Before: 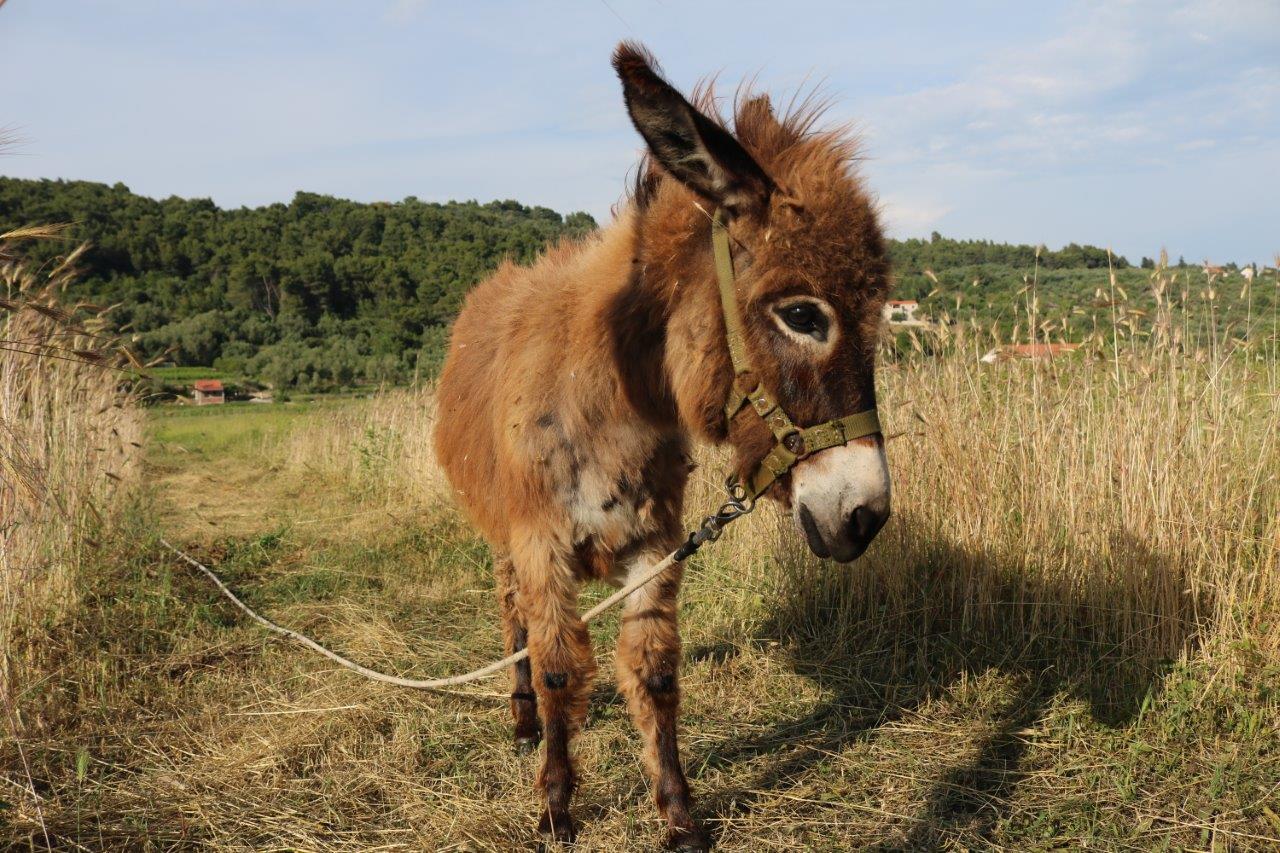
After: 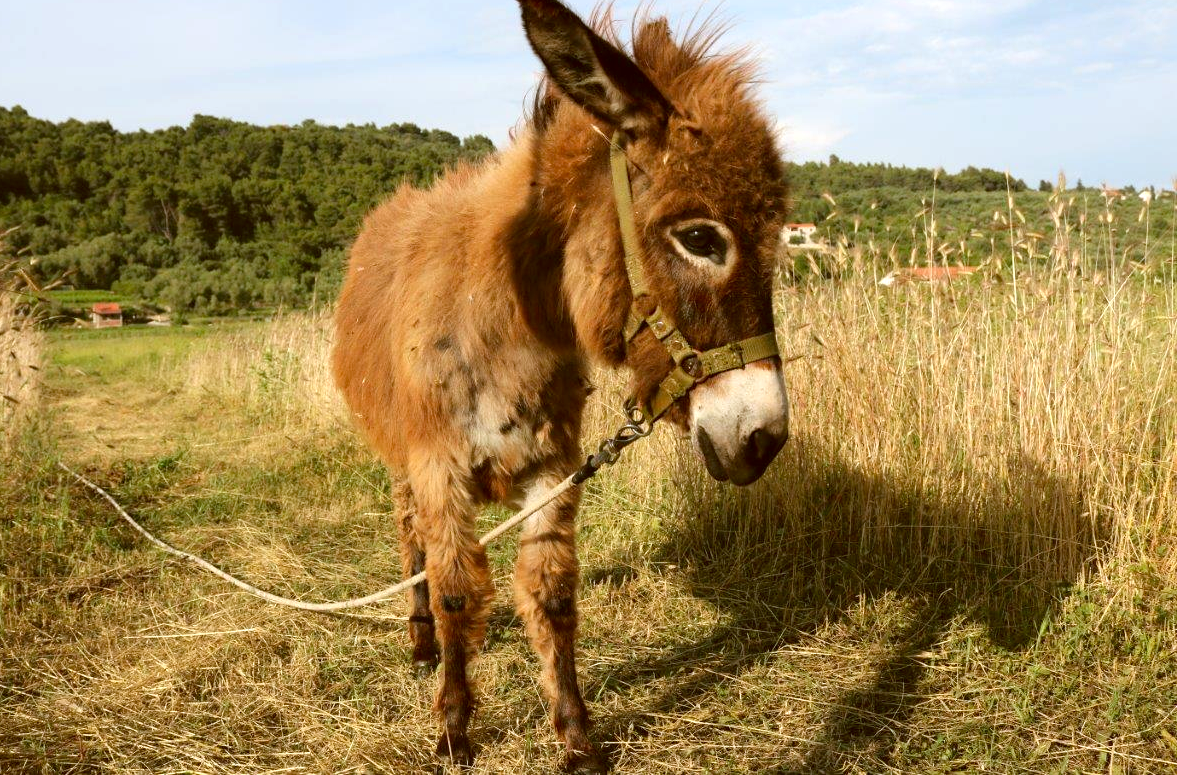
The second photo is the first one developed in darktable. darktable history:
exposure: black level correction 0.001, exposure 0.499 EV, compensate exposure bias true, compensate highlight preservation false
color correction: highlights a* -0.515, highlights b* 0.174, shadows a* 4.97, shadows b* 20.76
crop and rotate: left 8.007%, top 9.051%
